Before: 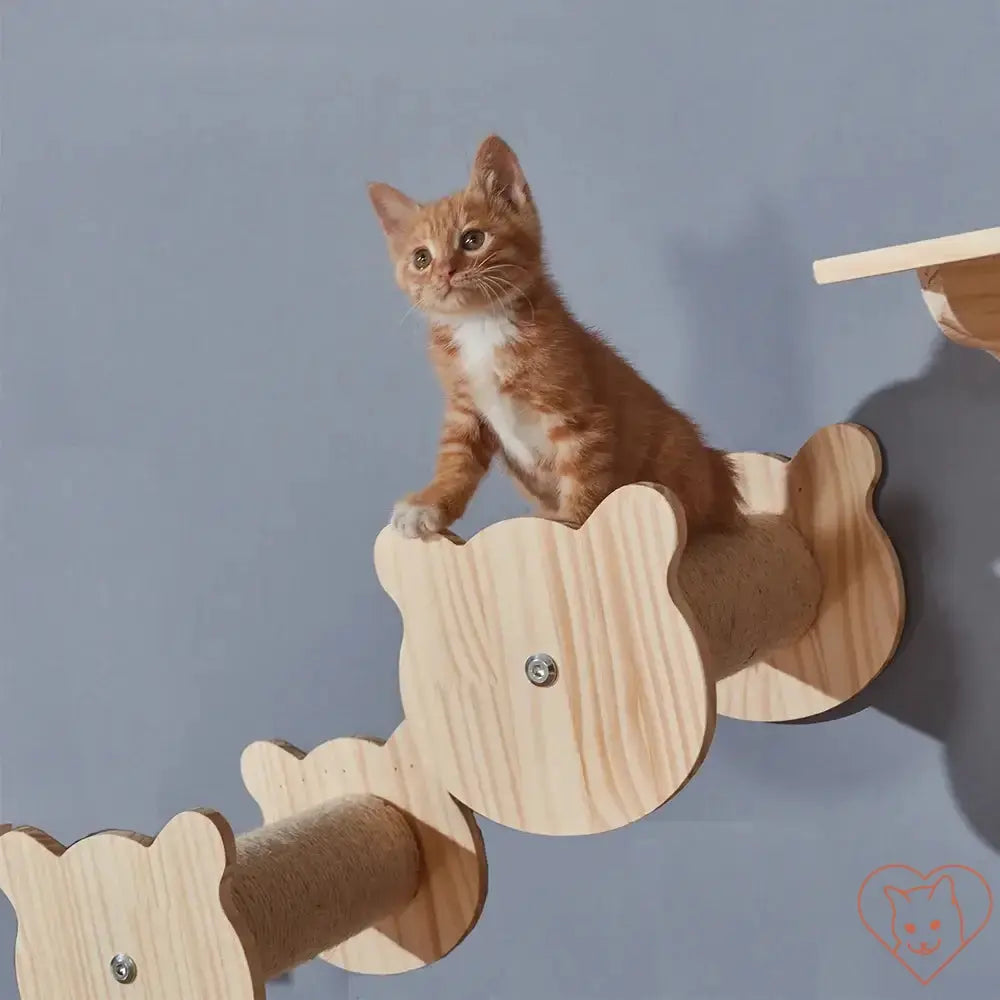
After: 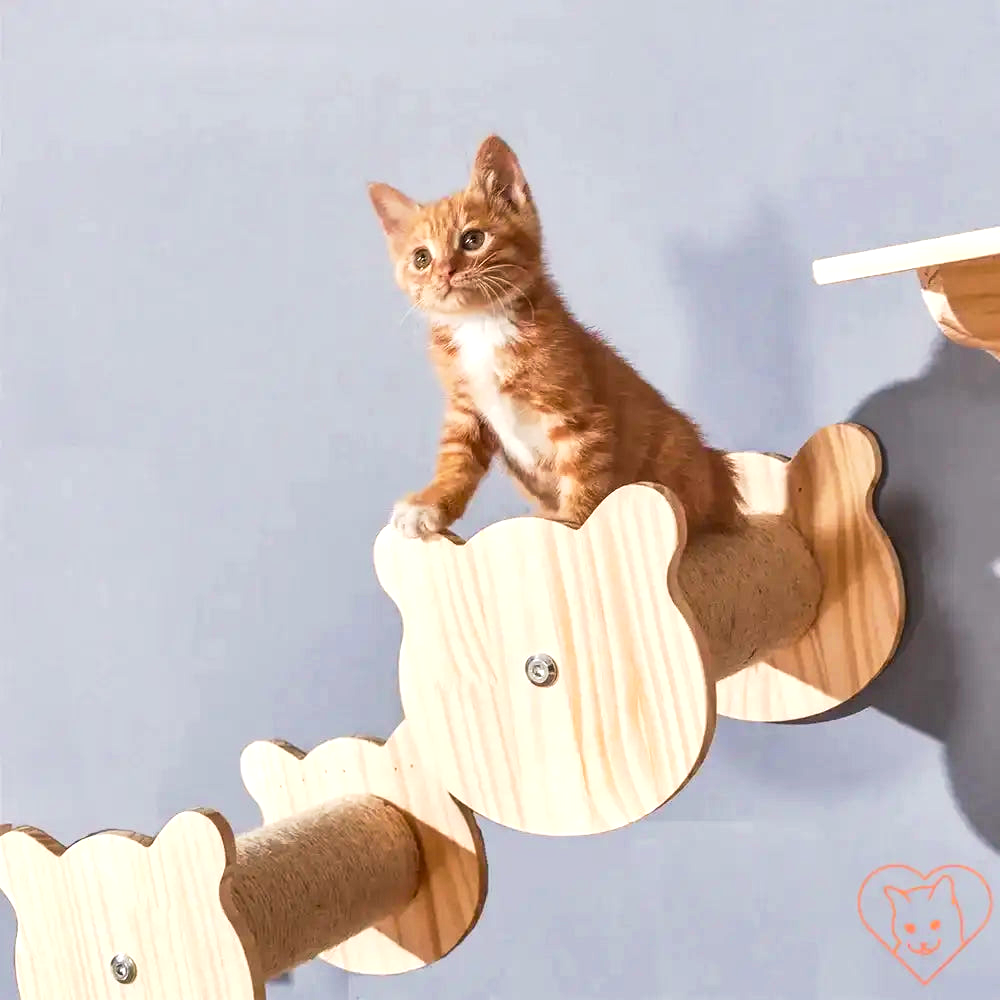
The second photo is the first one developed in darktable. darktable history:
exposure: black level correction 0, exposure 1 EV, compensate highlight preservation false
local contrast: on, module defaults
color balance rgb: highlights gain › chroma 1.367%, highlights gain › hue 51.17°, linear chroma grading › global chroma 15.497%, perceptual saturation grading › global saturation 0.593%, global vibrance 6.444%, contrast 12.106%, saturation formula JzAzBz (2021)
tone curve: curves: ch0 [(0, 0.036) (0.053, 0.068) (0.211, 0.217) (0.519, 0.513) (0.847, 0.82) (0.991, 0.914)]; ch1 [(0, 0) (0.276, 0.206) (0.412, 0.353) (0.482, 0.475) (0.495, 0.5) (0.509, 0.502) (0.563, 0.57) (0.667, 0.672) (0.788, 0.809) (1, 1)]; ch2 [(0, 0) (0.438, 0.456) (0.473, 0.47) (0.503, 0.503) (0.523, 0.528) (0.562, 0.571) (0.612, 0.61) (0.679, 0.72) (1, 1)], preserve colors none
